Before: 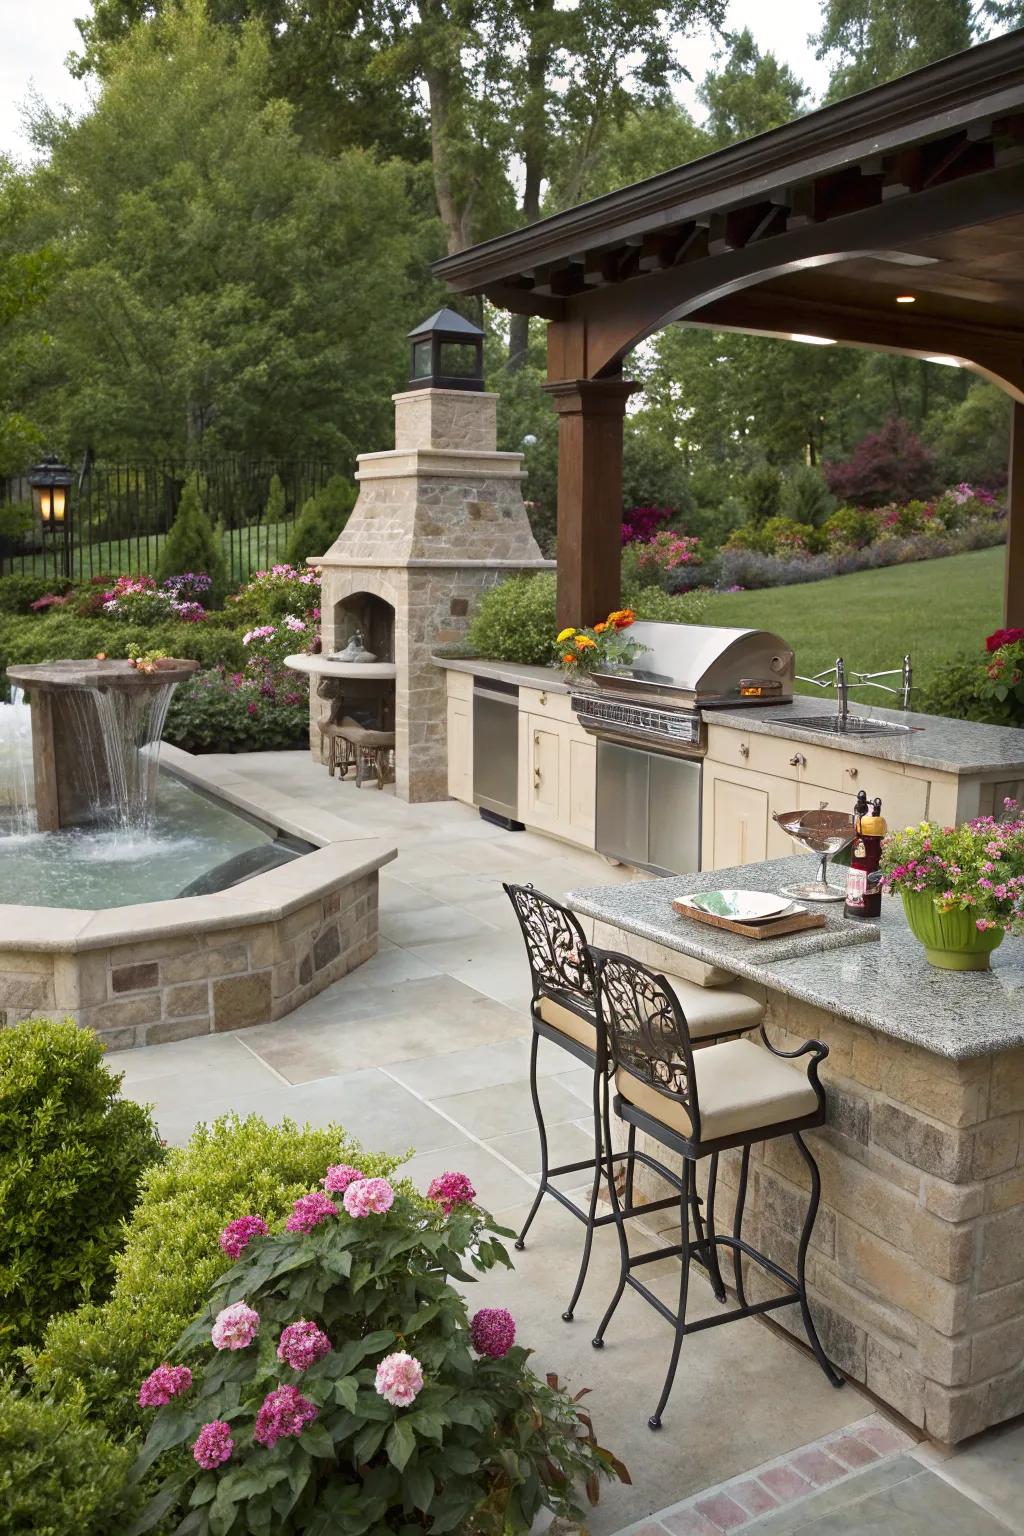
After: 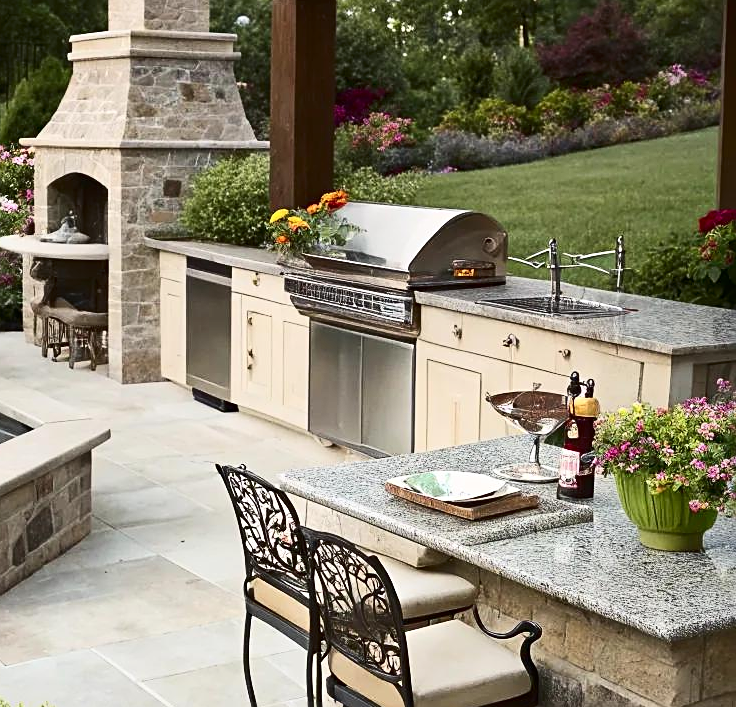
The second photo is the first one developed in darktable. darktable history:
crop and rotate: left 28.085%, top 27.333%, bottom 26.626%
sharpen: on, module defaults
contrast brightness saturation: contrast 0.274
